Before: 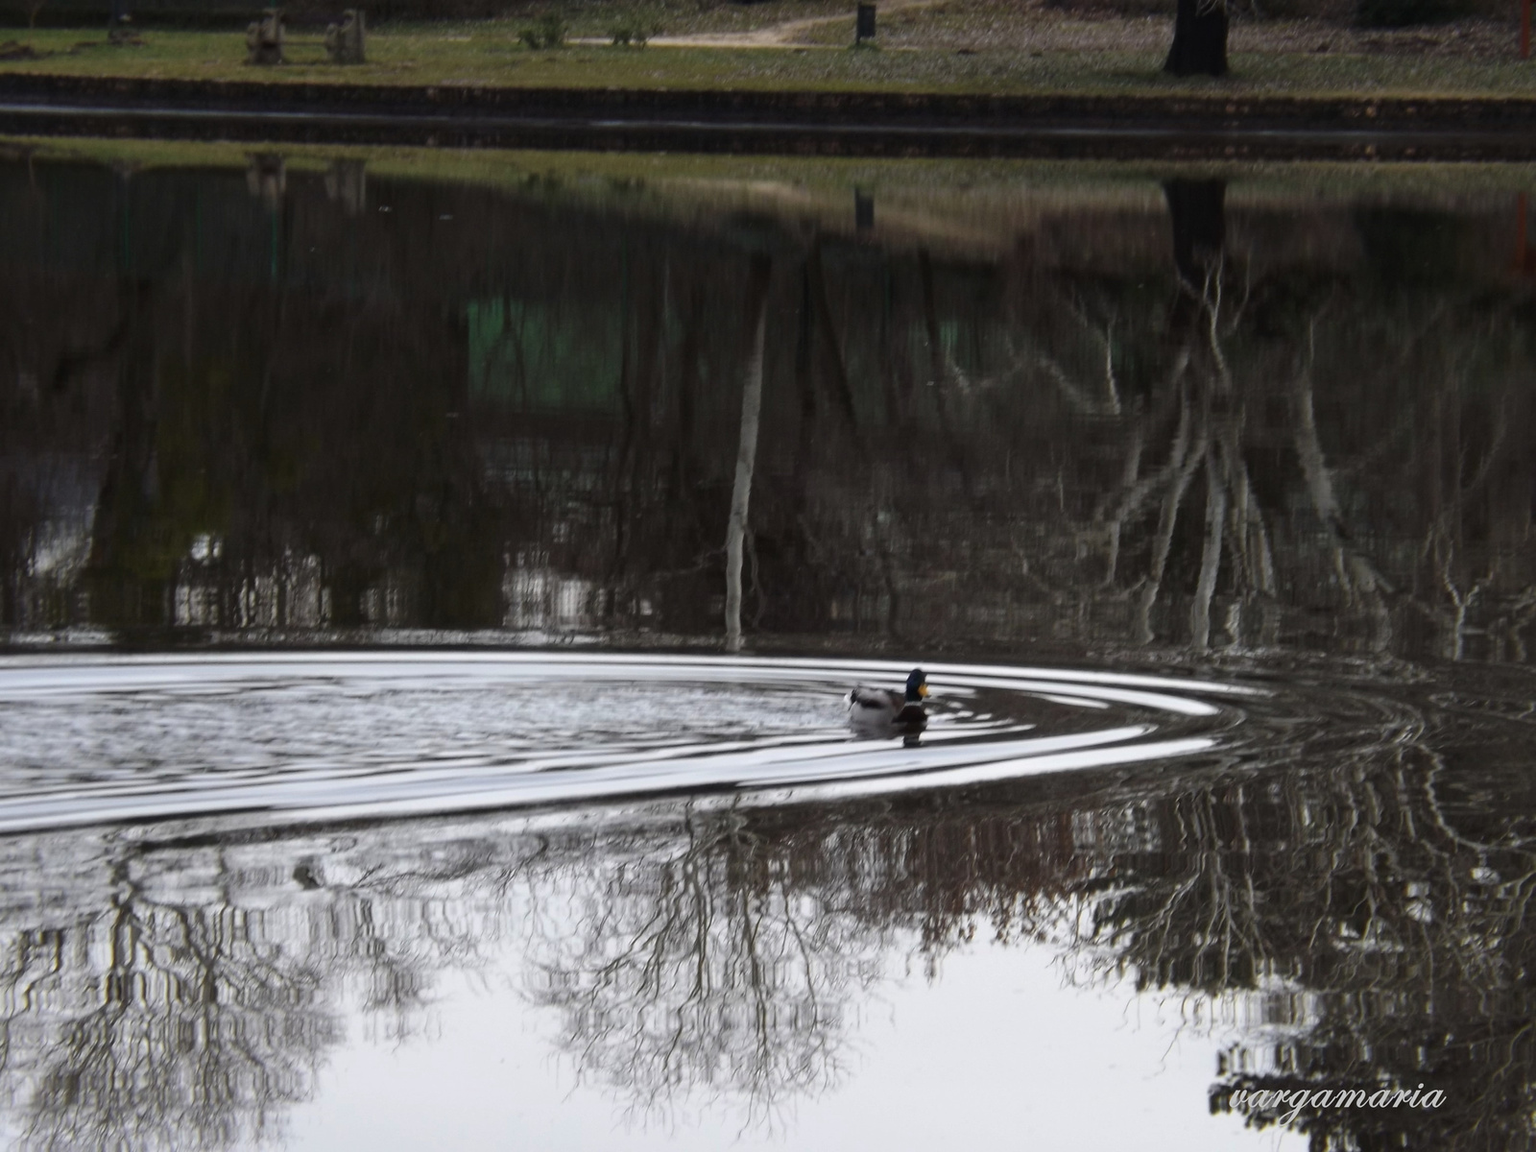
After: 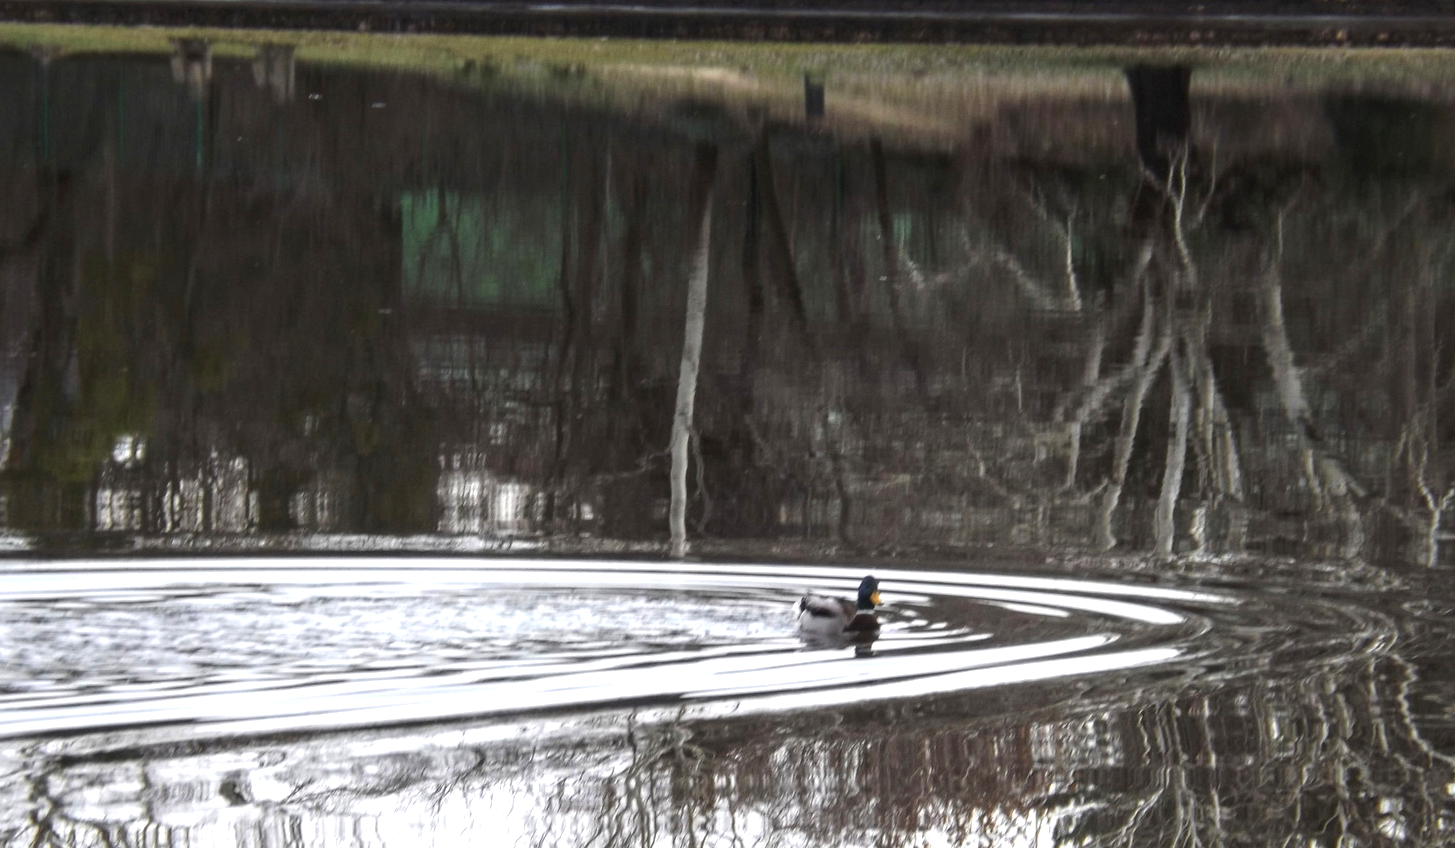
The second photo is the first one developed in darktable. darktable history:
local contrast: on, module defaults
crop: left 5.395%, top 10.095%, right 3.637%, bottom 19.225%
exposure: black level correction 0, exposure 0.95 EV, compensate highlight preservation false
